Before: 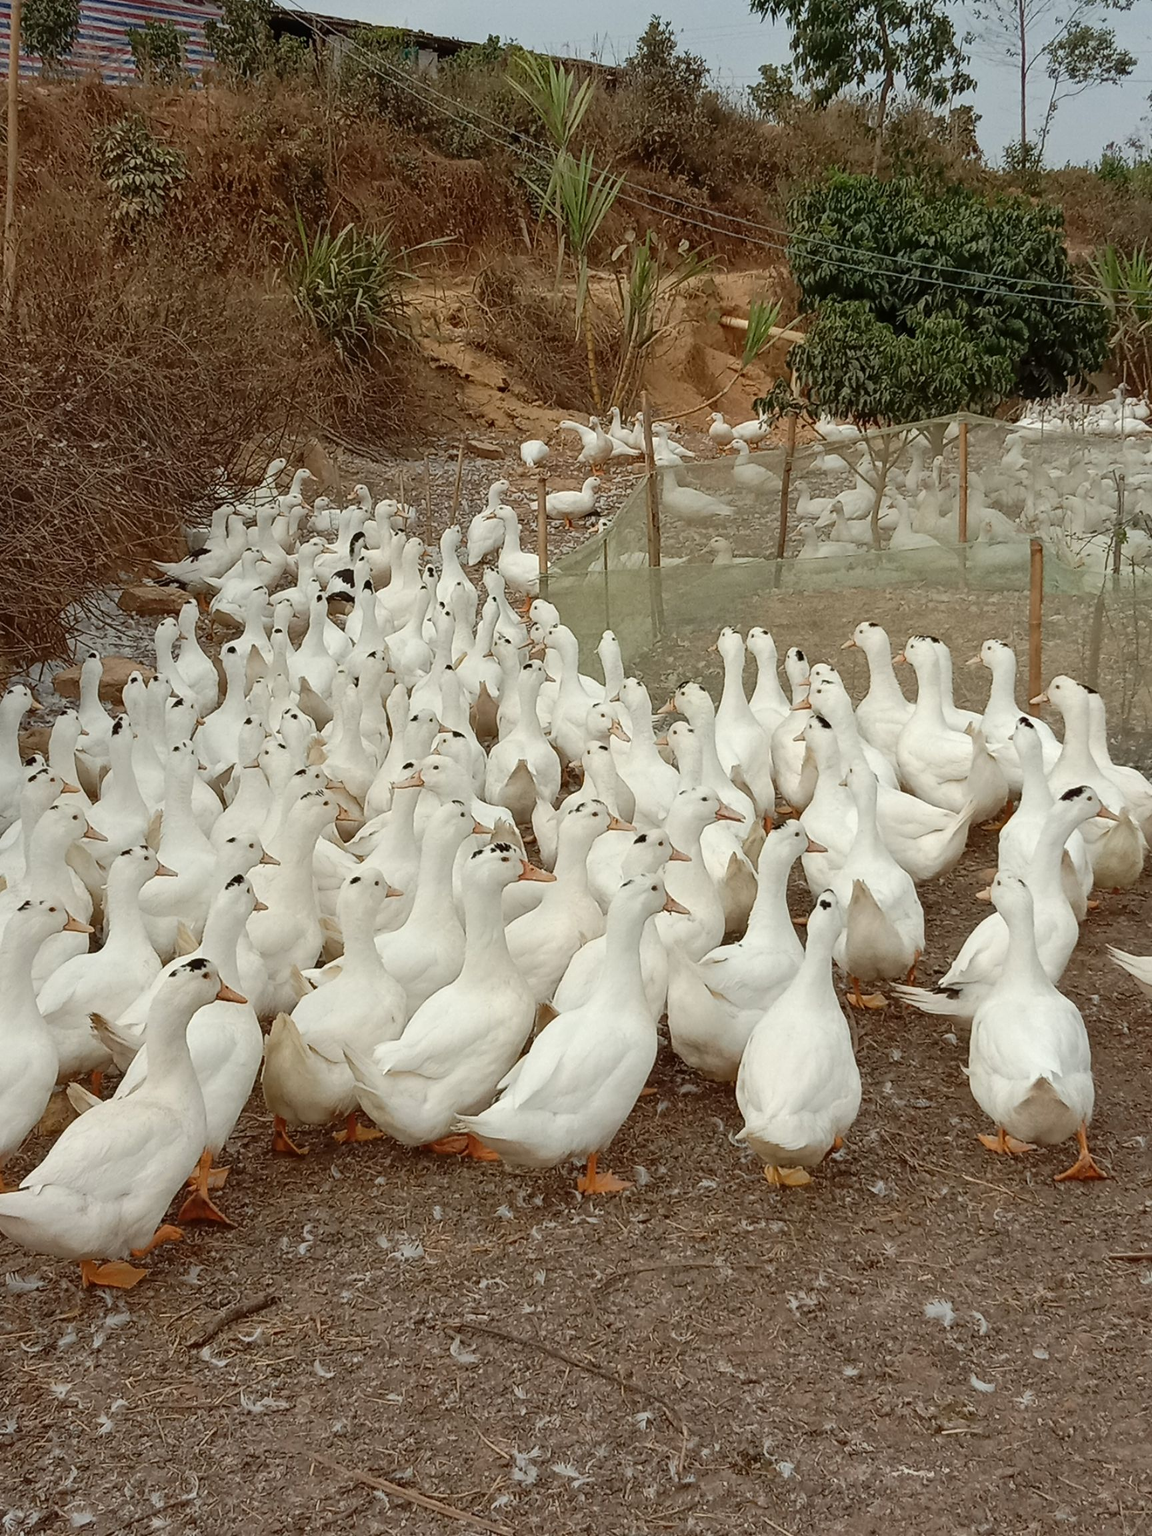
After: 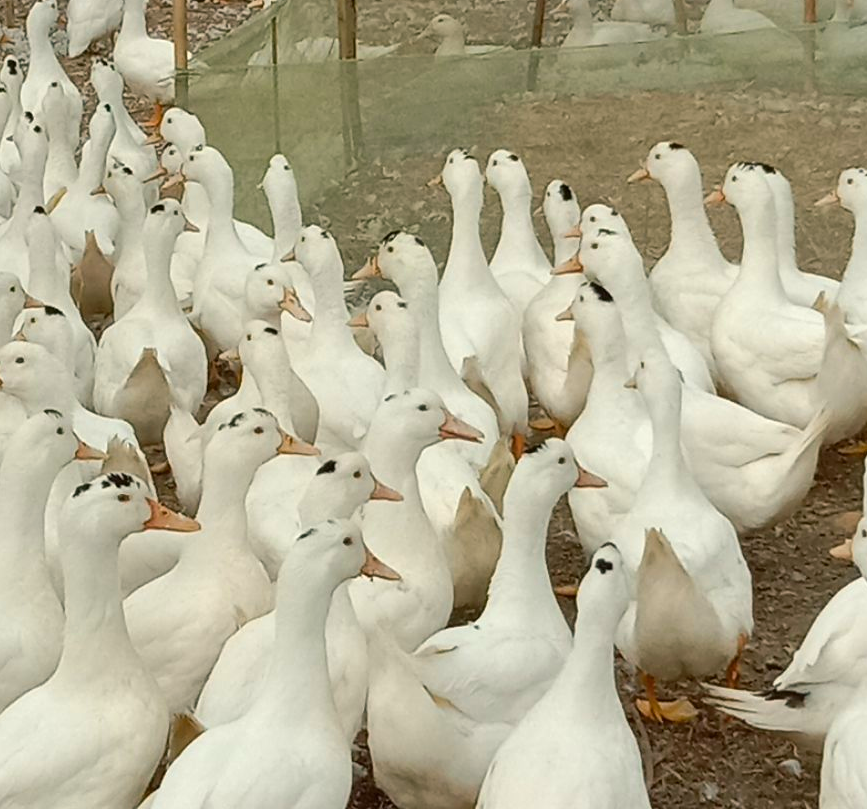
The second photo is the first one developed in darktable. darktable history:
crop: left 36.693%, top 34.364%, right 13.121%, bottom 30.508%
color balance rgb: shadows lift › chroma 5.468%, shadows lift › hue 240.09°, perceptual saturation grading › global saturation 0.547%, global vibrance 40.209%
